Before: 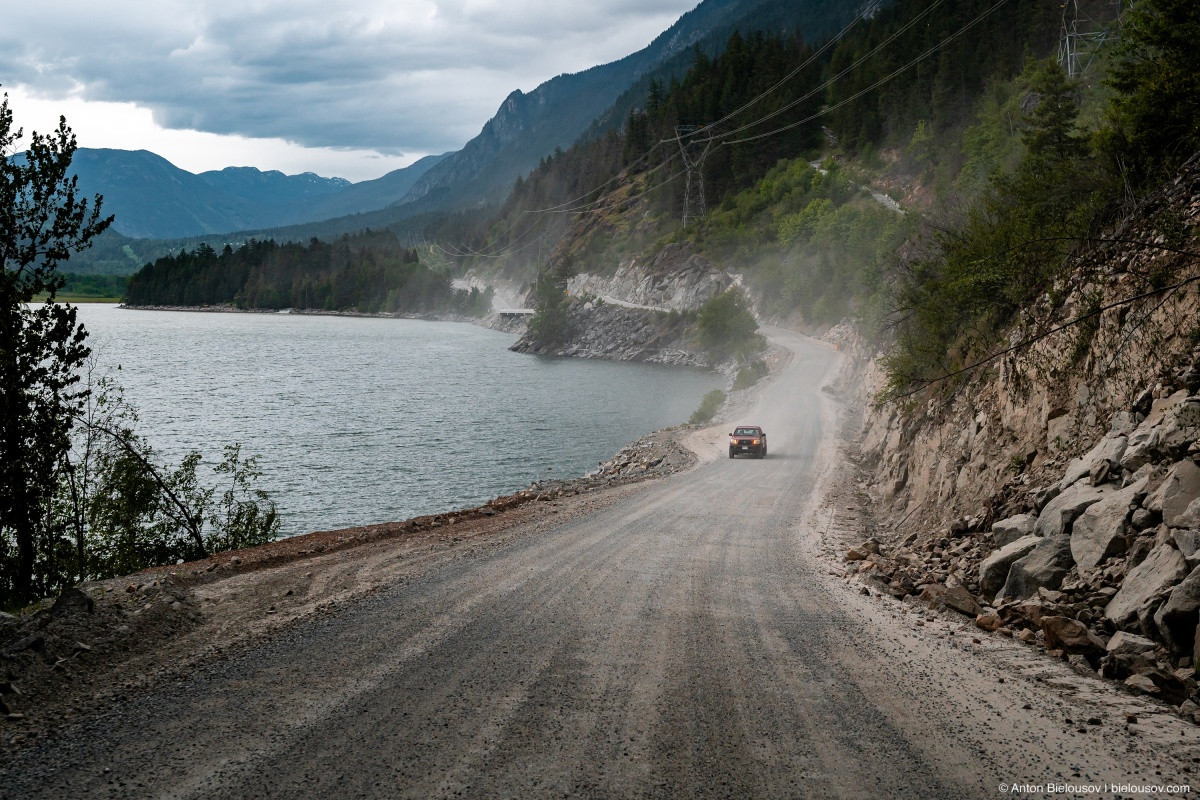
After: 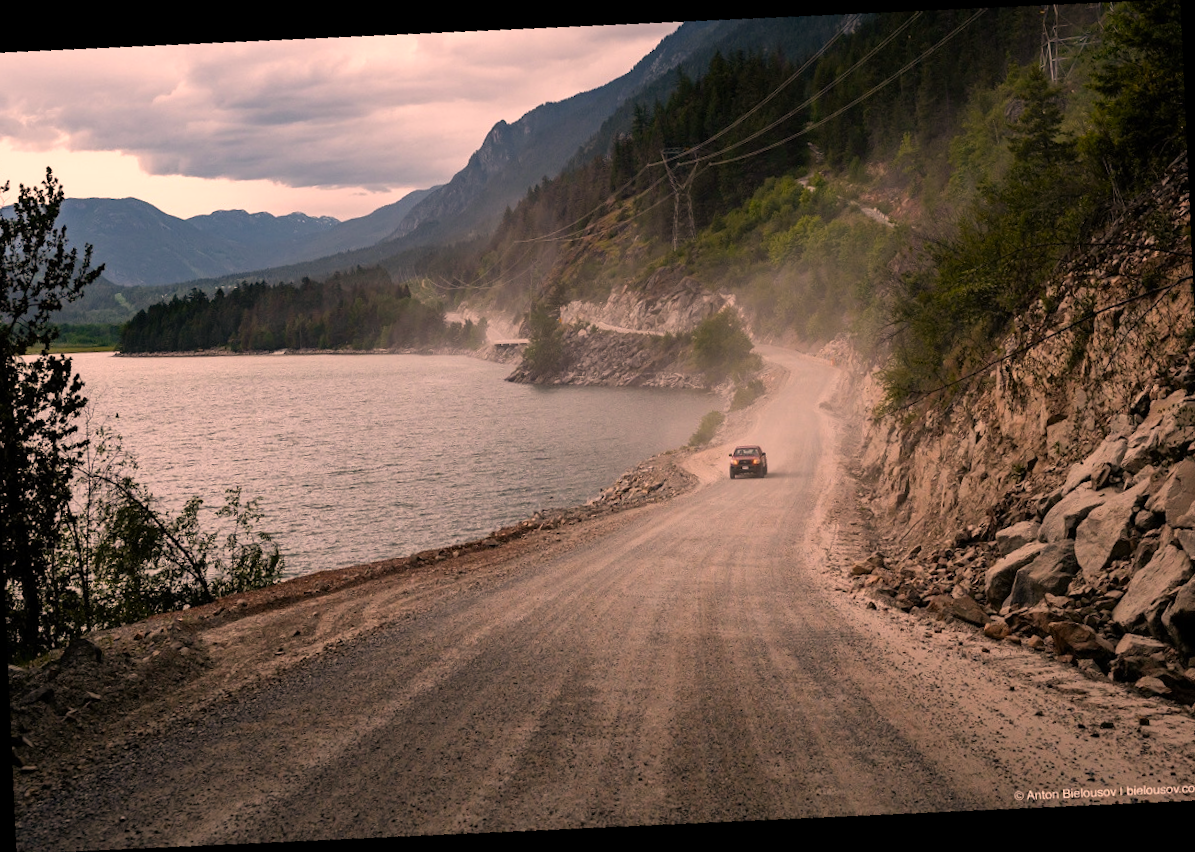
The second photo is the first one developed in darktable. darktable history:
crop and rotate: angle -2.38°
color correction: highlights a* 21.88, highlights b* 22.25
rotate and perspective: rotation -4.98°, automatic cropping off
